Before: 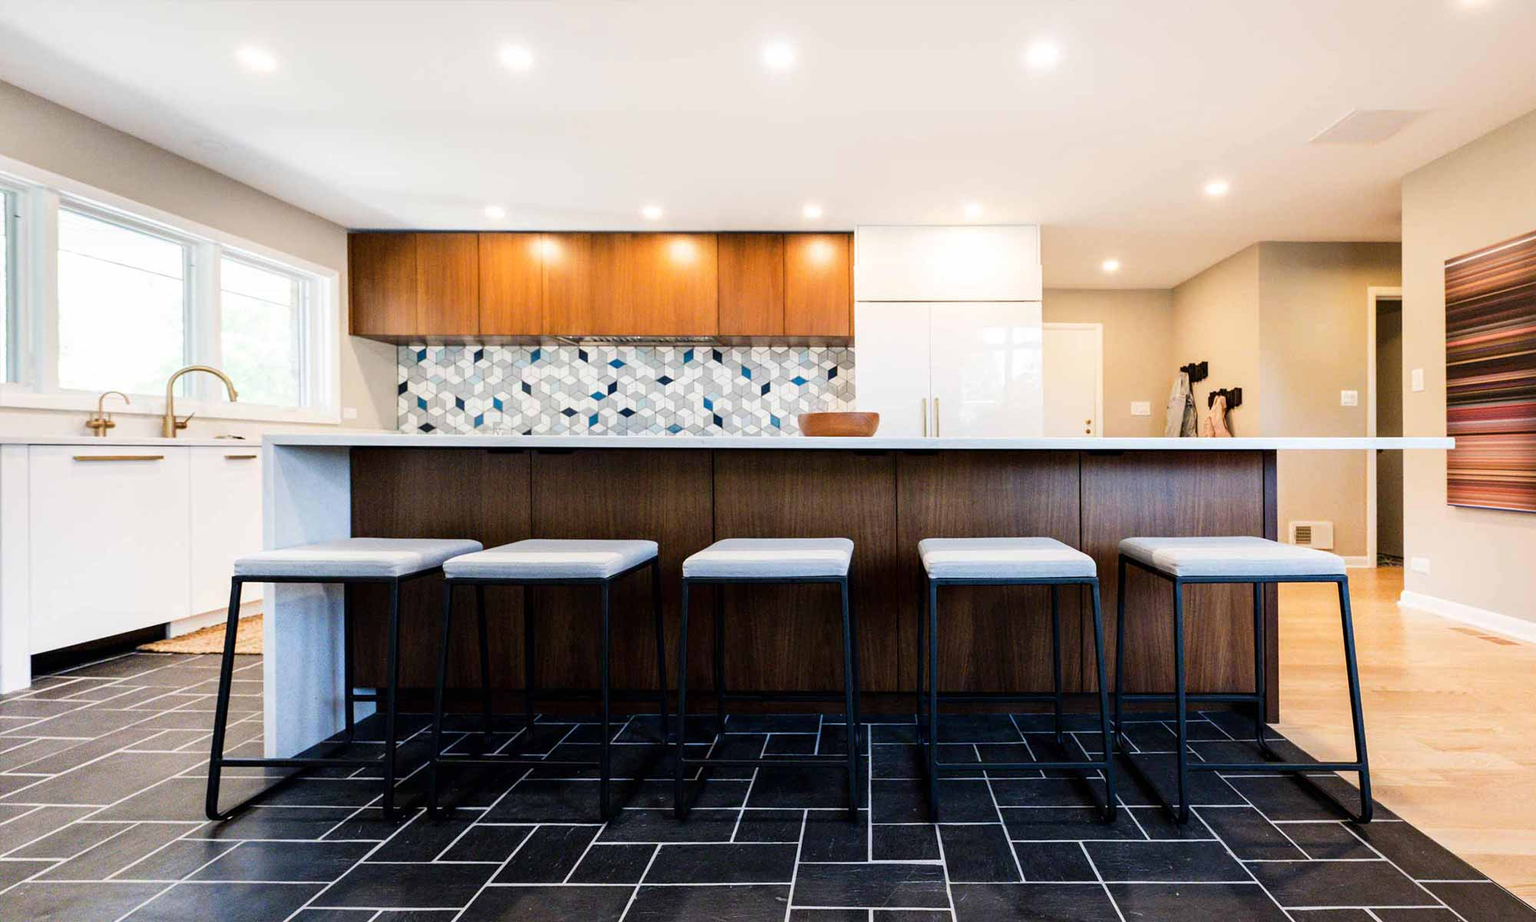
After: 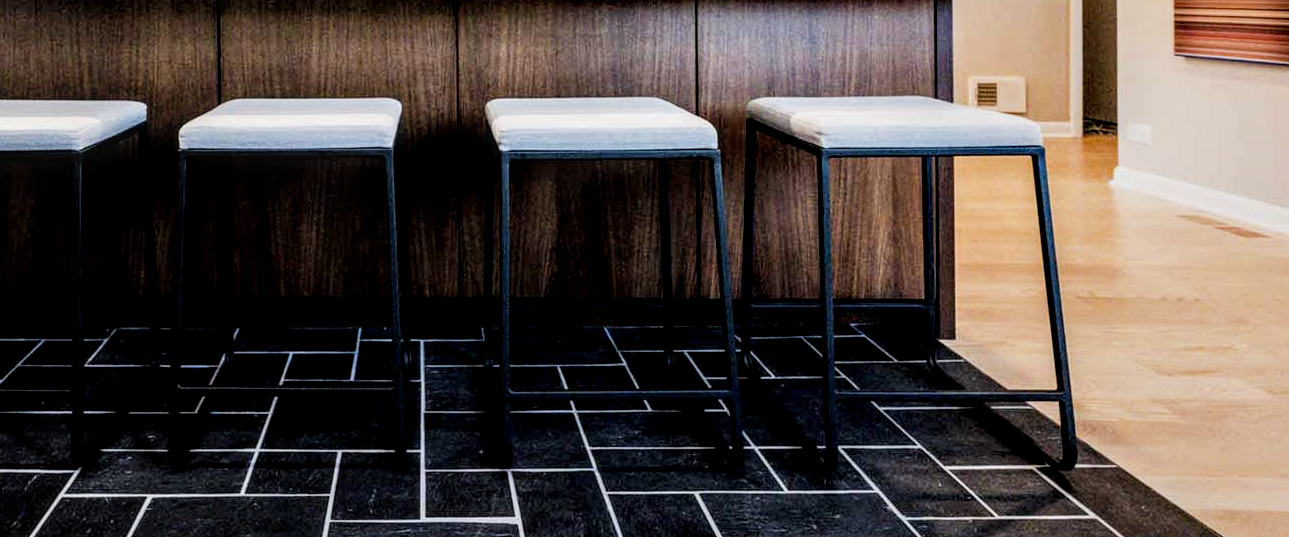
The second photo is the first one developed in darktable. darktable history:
crop and rotate: left 35.509%, top 50.238%, bottom 4.934%
filmic rgb: black relative exposure -7.65 EV, white relative exposure 4.56 EV, hardness 3.61
white balance: emerald 1
local contrast: highlights 79%, shadows 56%, detail 175%, midtone range 0.428
